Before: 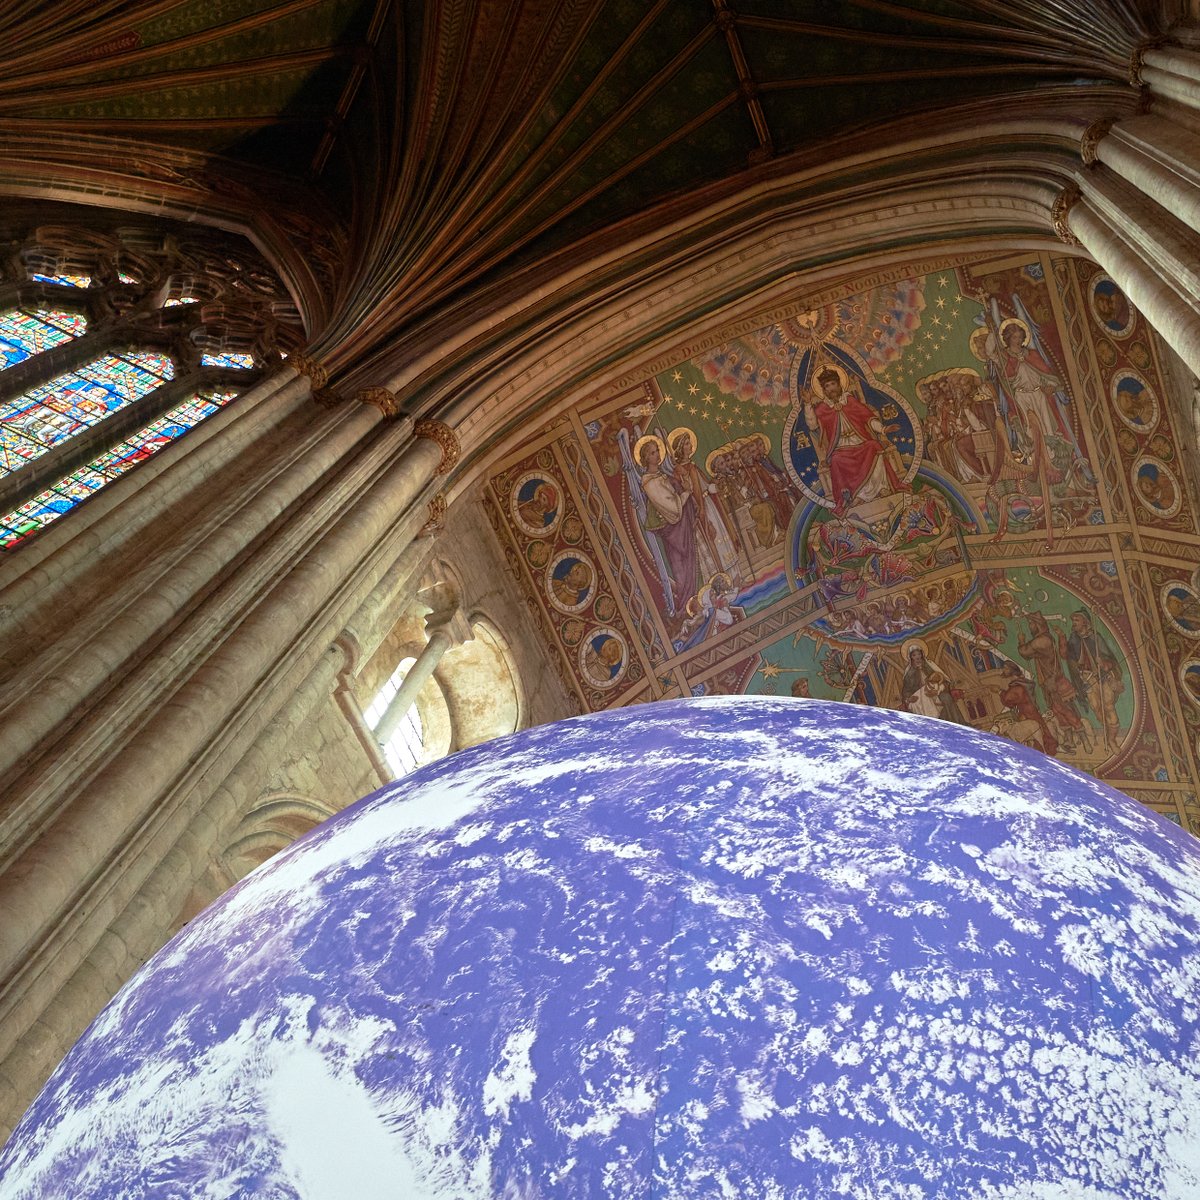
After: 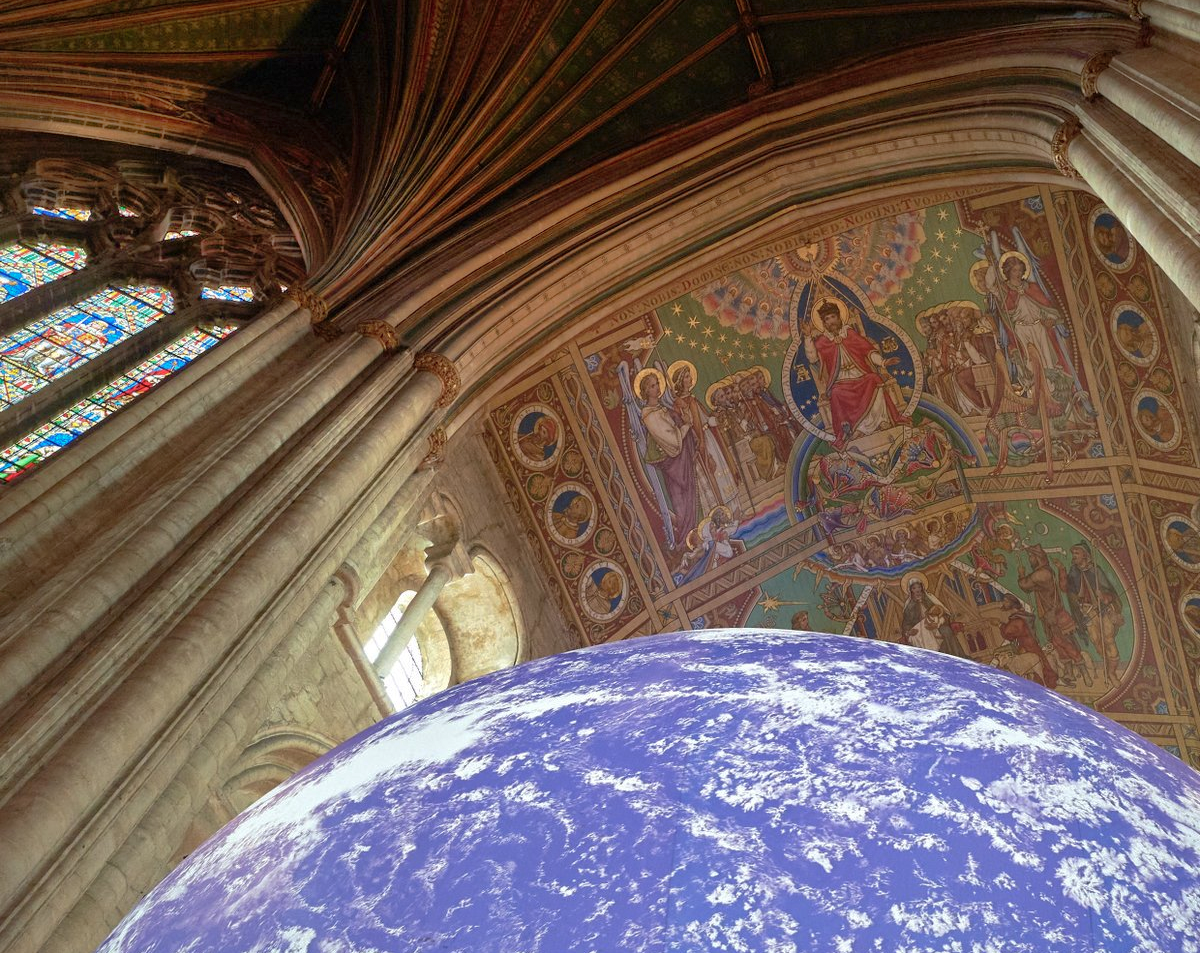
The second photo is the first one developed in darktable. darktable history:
crop and rotate: top 5.65%, bottom 14.913%
shadows and highlights: on, module defaults
